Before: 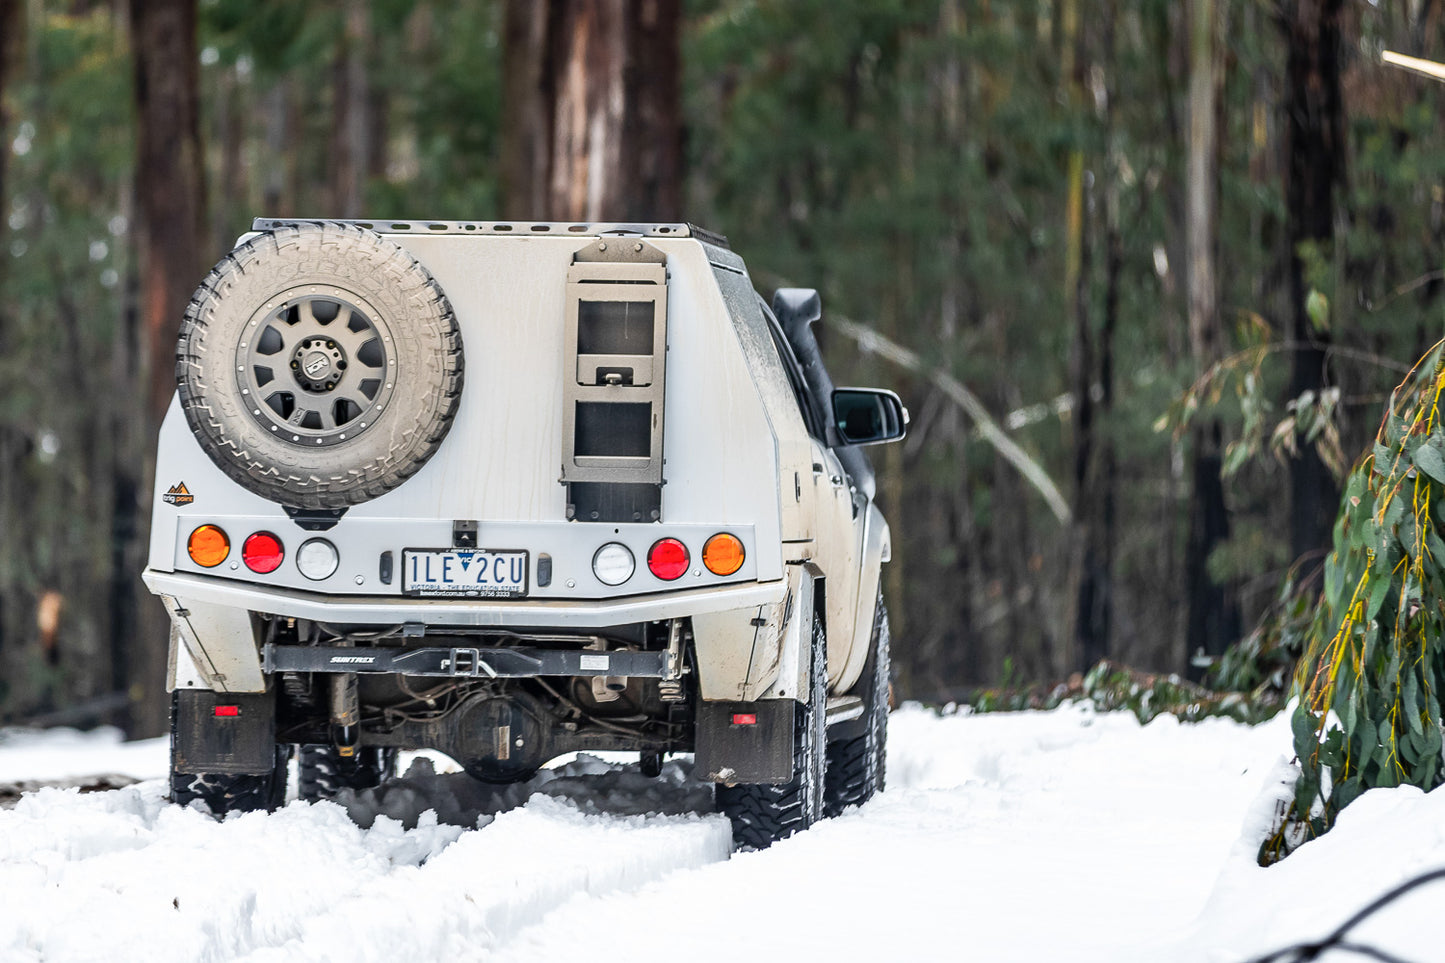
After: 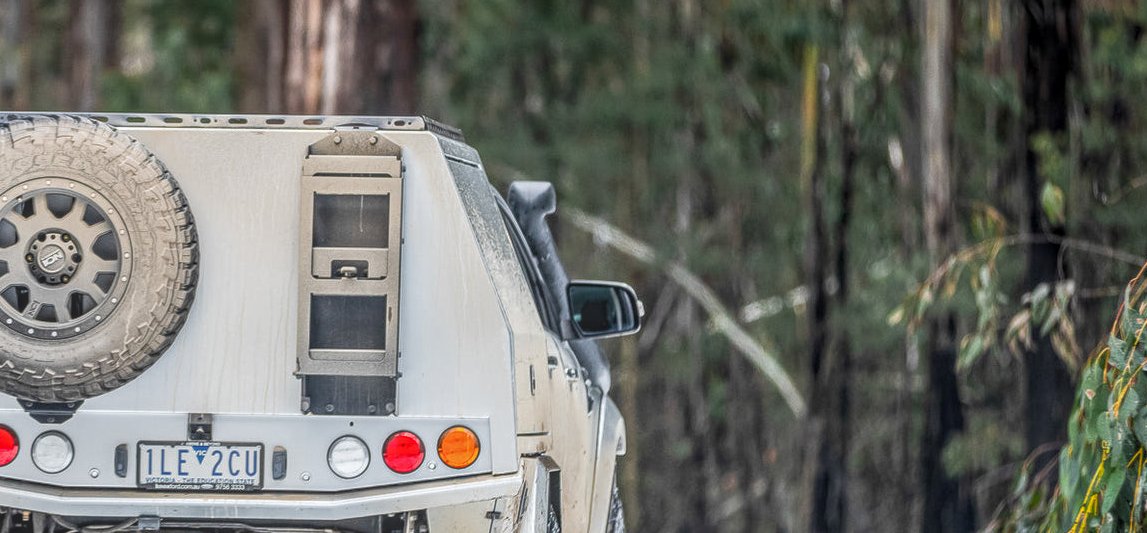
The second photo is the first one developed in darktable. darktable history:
crop: left 18.365%, top 11.12%, right 2.255%, bottom 33.506%
local contrast: highlights 67%, shadows 33%, detail 166%, midtone range 0.2
